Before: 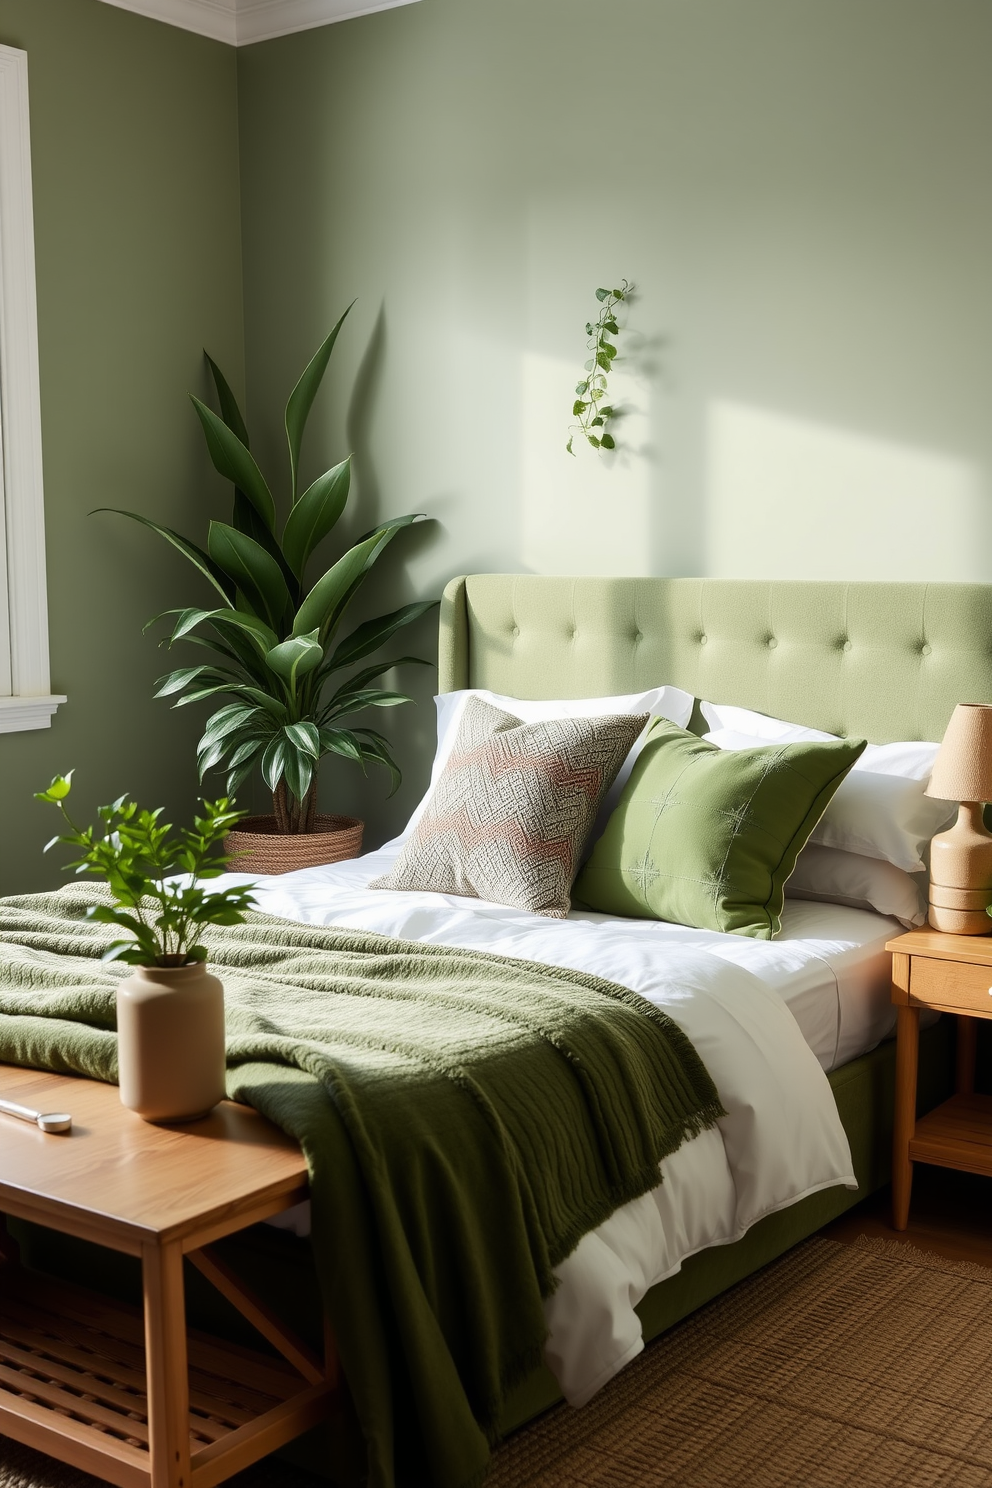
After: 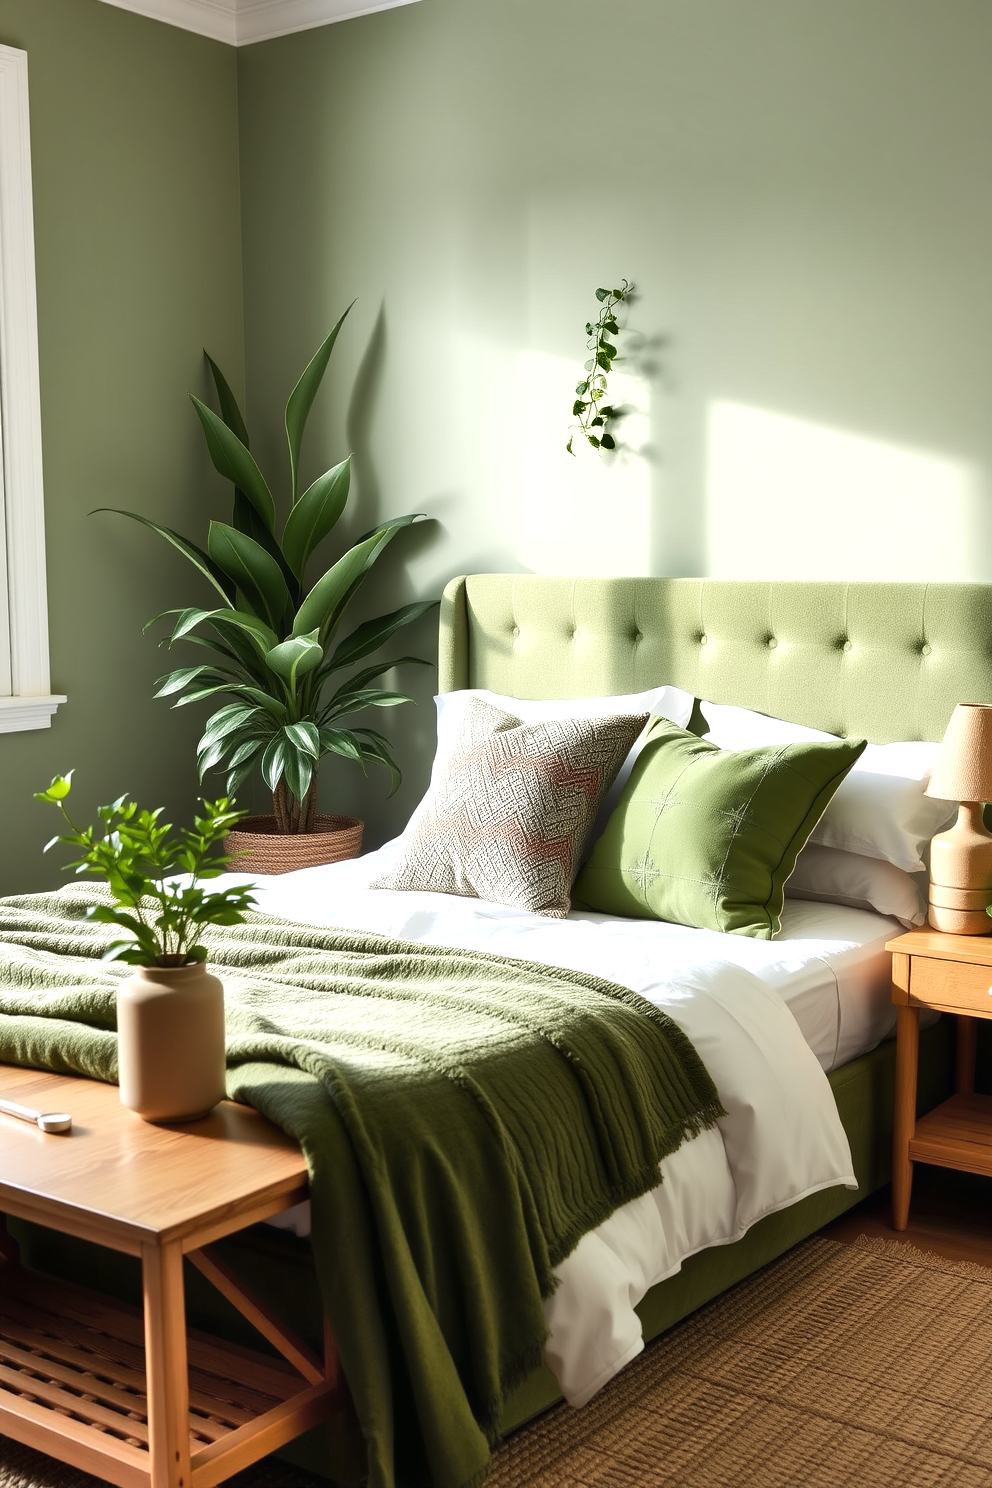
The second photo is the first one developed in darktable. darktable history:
exposure: black level correction 0, exposure 0.499 EV, compensate highlight preservation false
shadows and highlights: shadows 59.73, soften with gaussian
